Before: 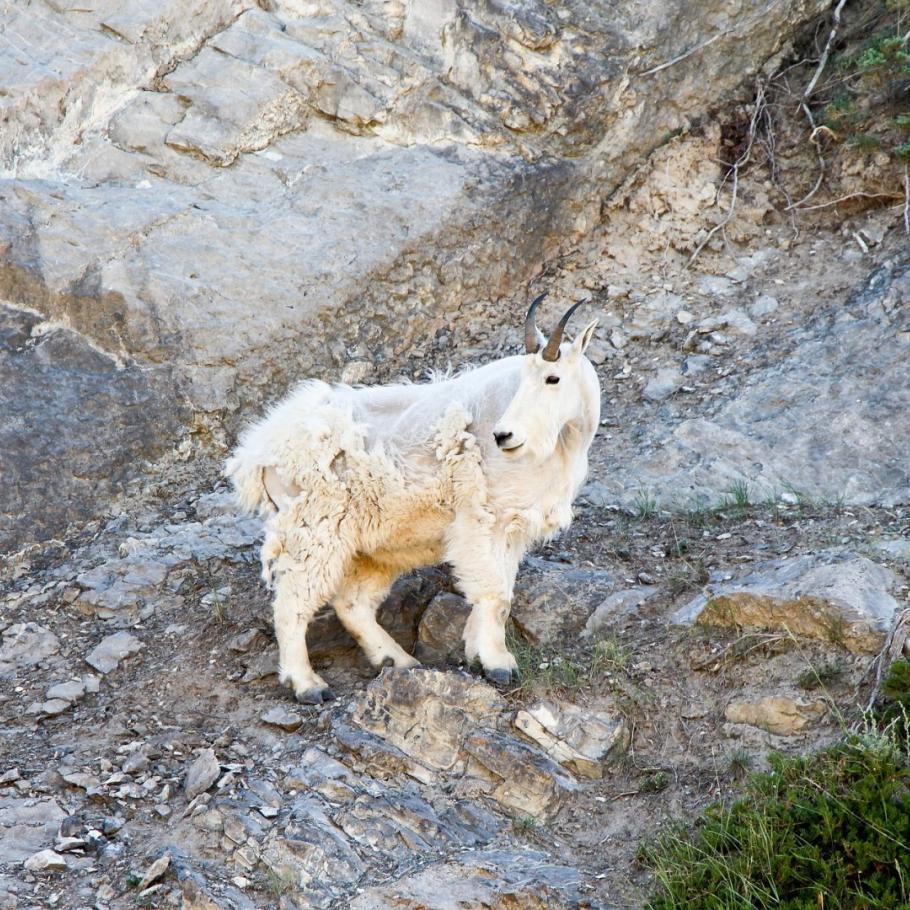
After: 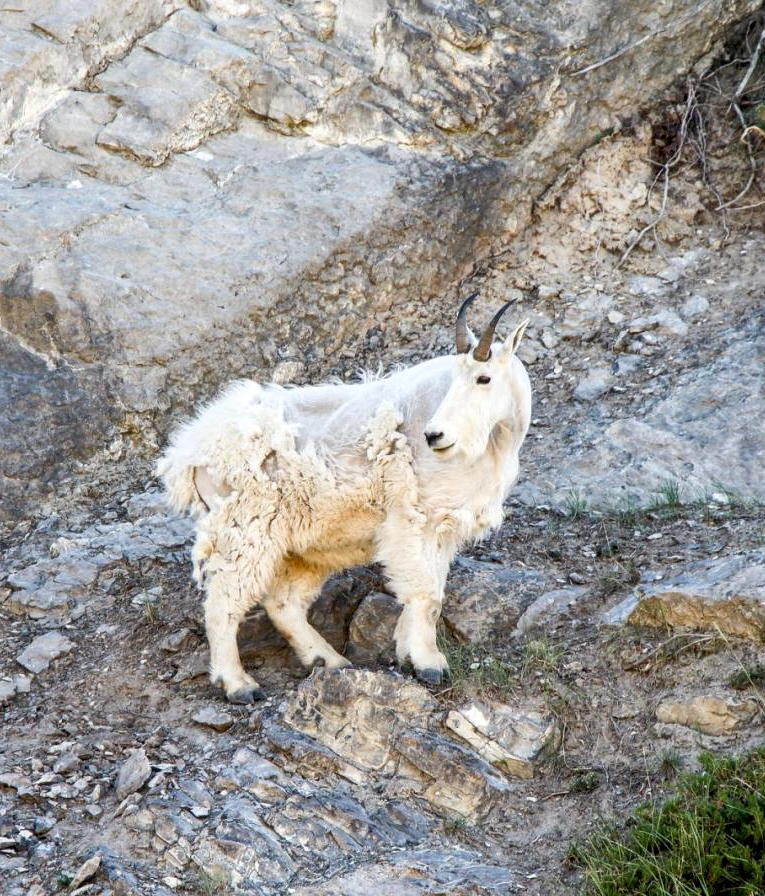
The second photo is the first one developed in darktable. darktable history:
local contrast: on, module defaults
crop: left 7.598%, right 7.873%
